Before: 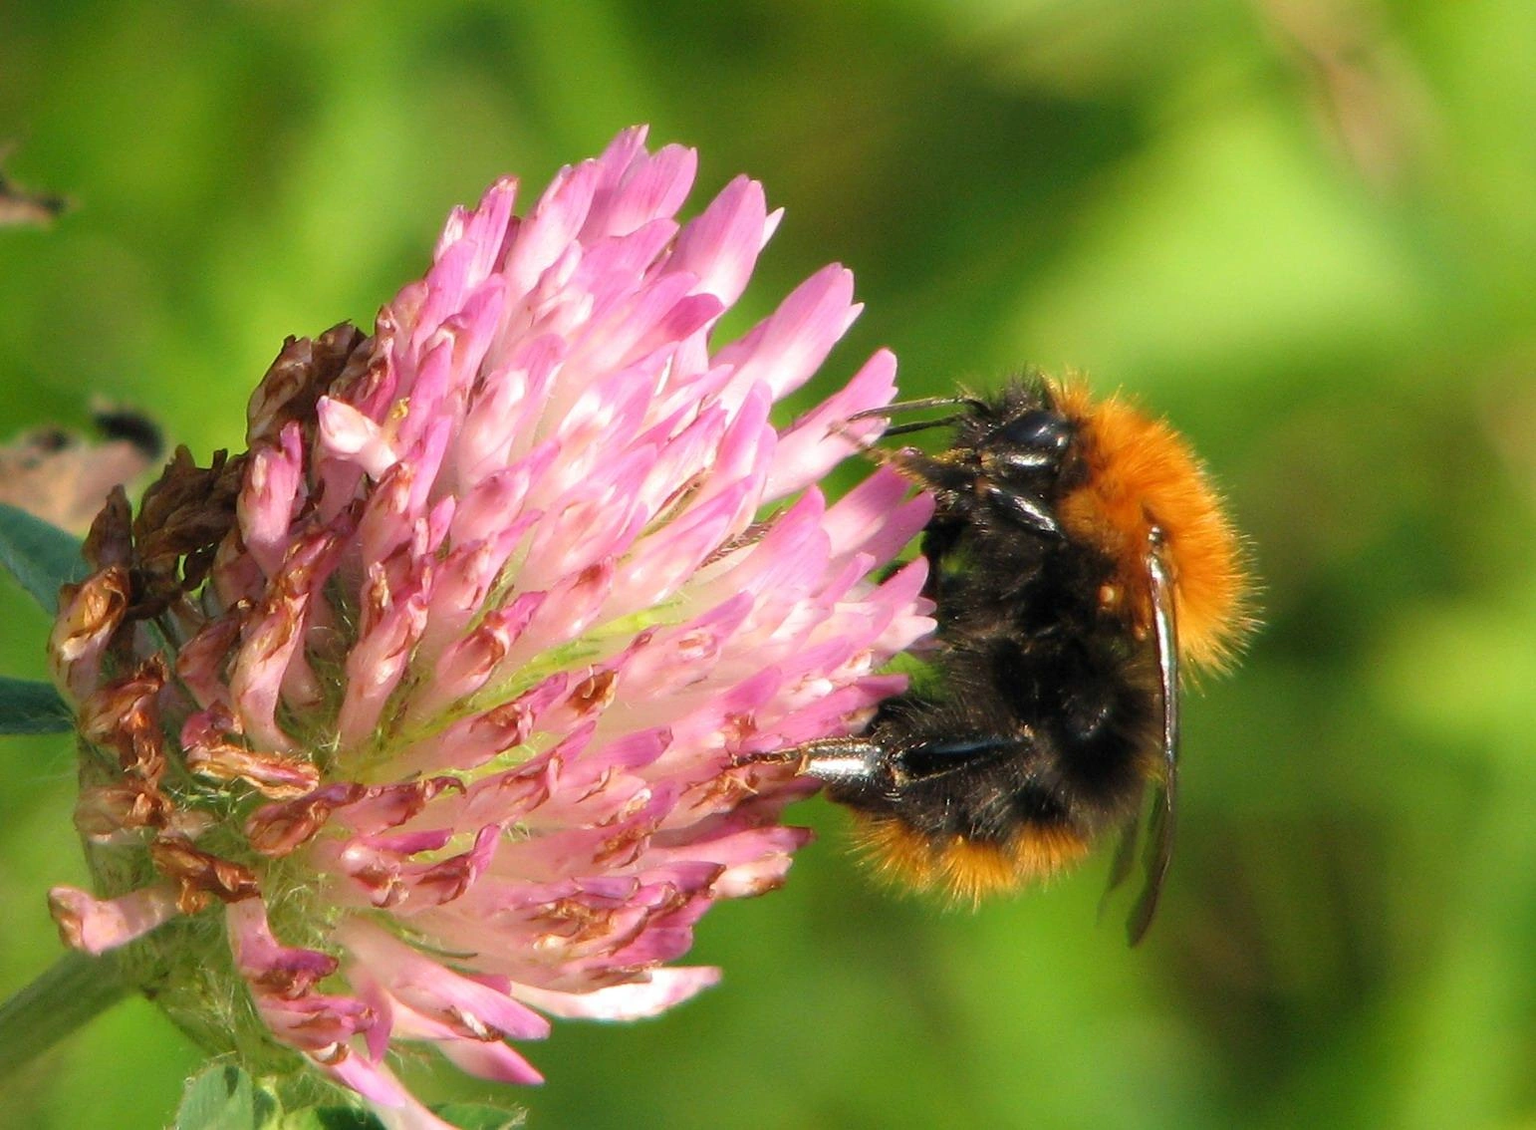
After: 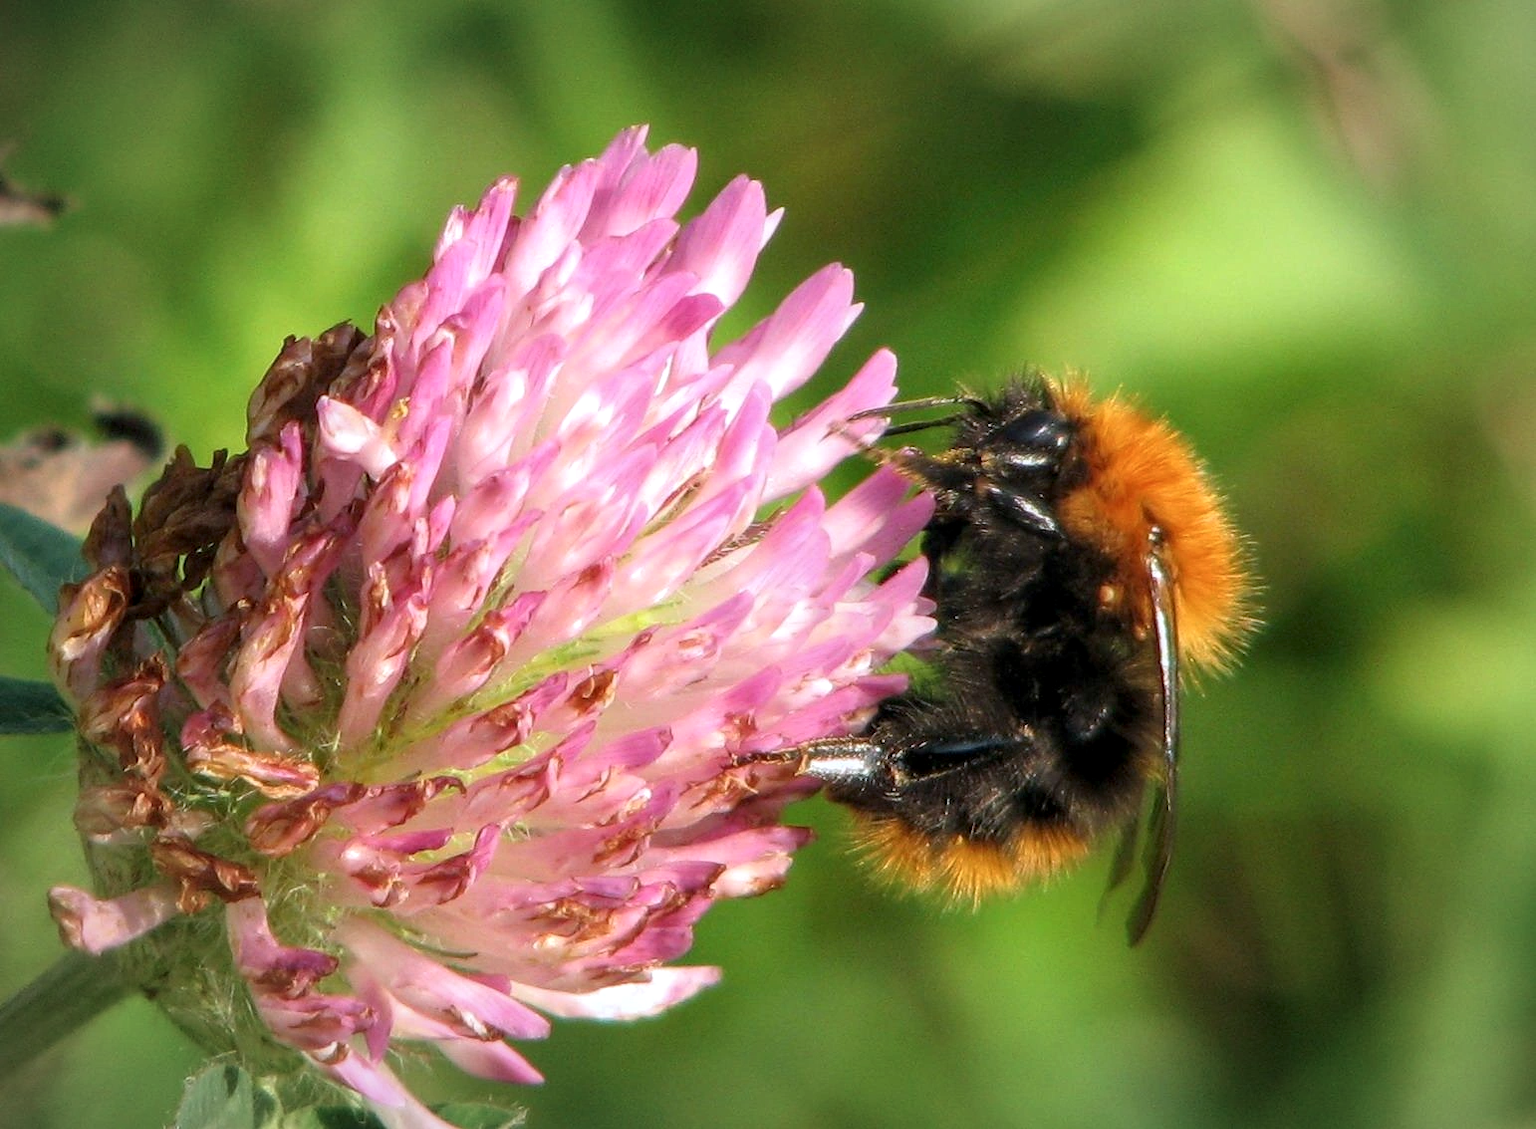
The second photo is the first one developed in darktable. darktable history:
local contrast: on, module defaults
tone equalizer: smoothing diameter 24.78%, edges refinement/feathering 10.61, preserve details guided filter
vignetting: fall-off radius 99.96%, width/height ratio 1.345, unbound false
color correction: highlights a* -0.08, highlights b* -5.77, shadows a* -0.145, shadows b* -0.122
